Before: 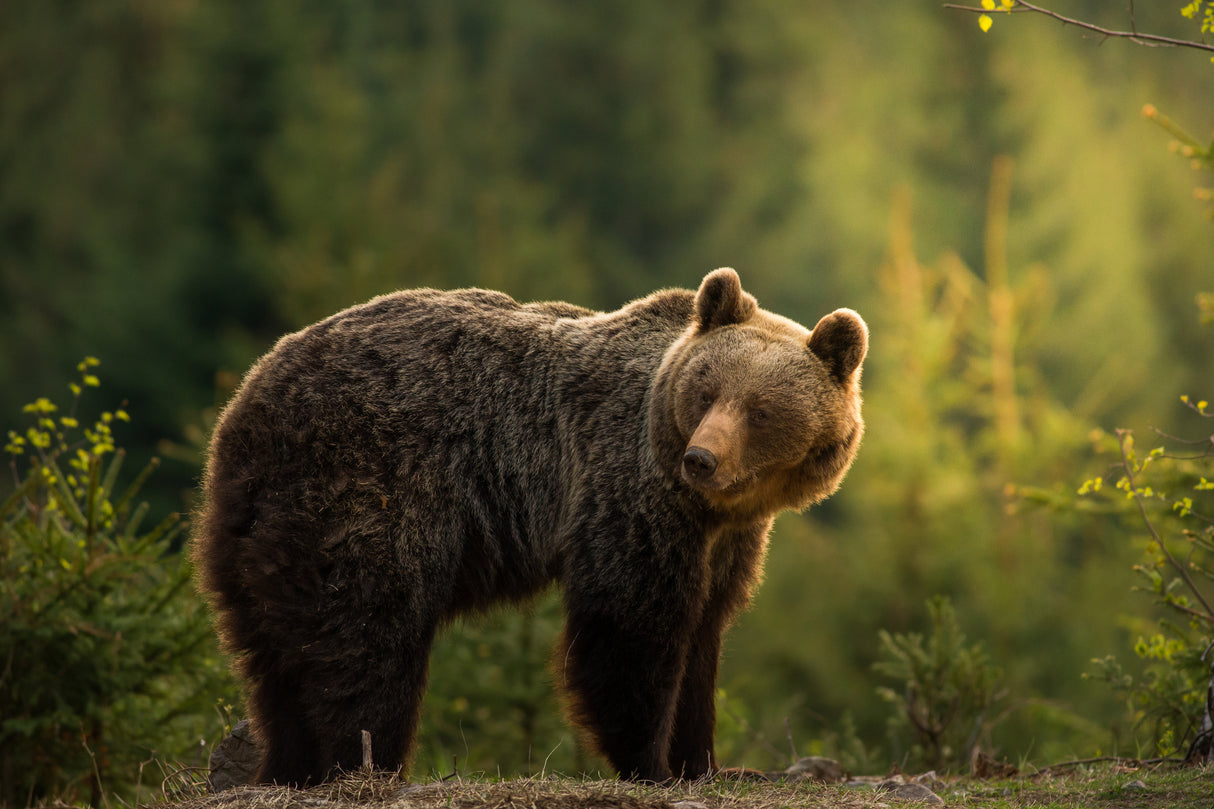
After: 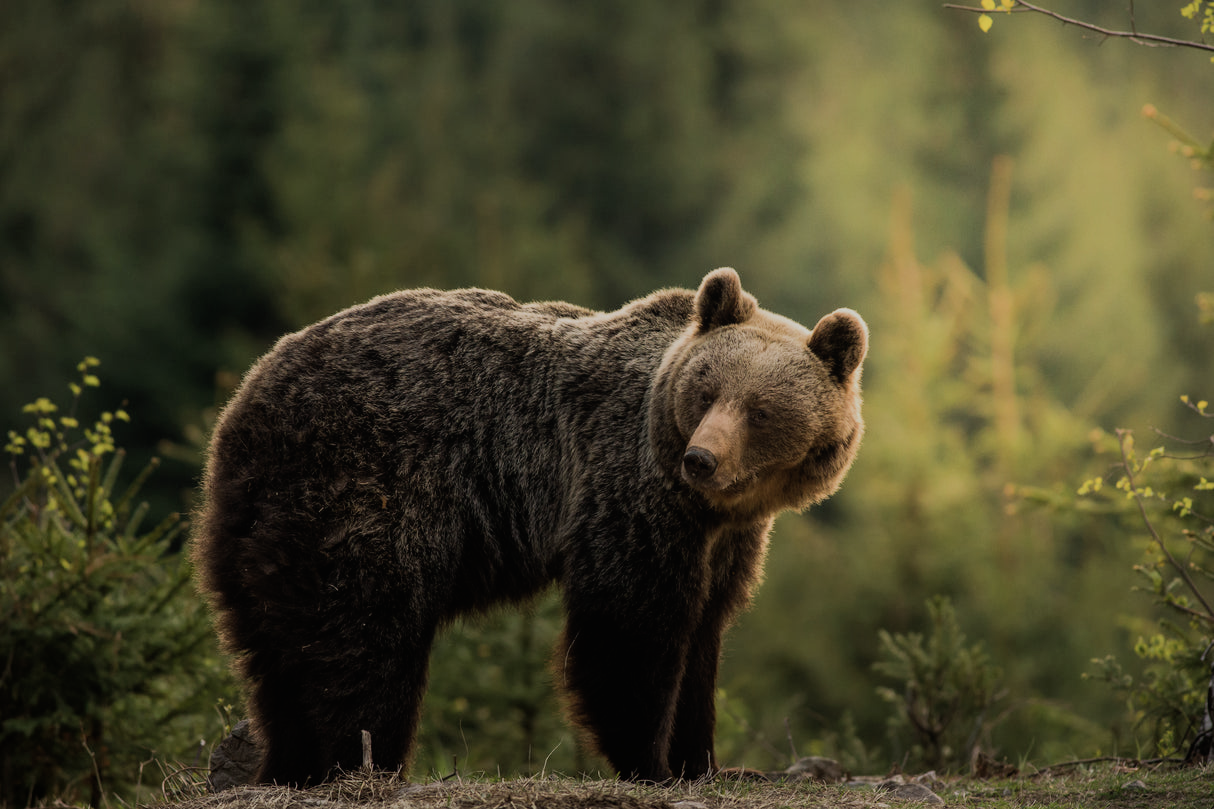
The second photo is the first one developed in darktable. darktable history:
contrast brightness saturation: contrast 0.062, brightness -0.01, saturation -0.239
tone equalizer: -8 EV -1.88 EV, -7 EV -1.17 EV, -6 EV -1.61 EV, smoothing diameter 25%, edges refinement/feathering 13.55, preserve details guided filter
local contrast: mode bilateral grid, contrast 100, coarseness 99, detail 92%, midtone range 0.2
filmic rgb: black relative exposure -16 EV, white relative exposure 6.86 EV, hardness 4.68, iterations of high-quality reconstruction 0
